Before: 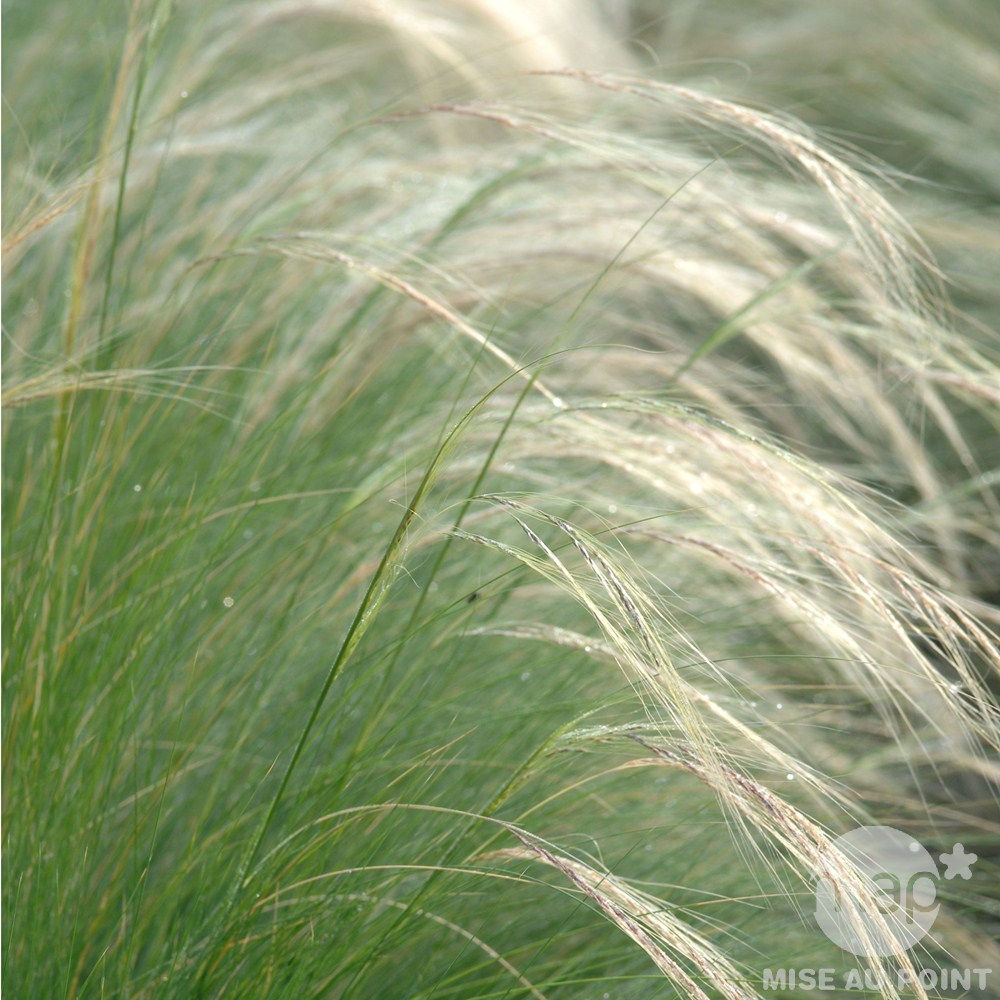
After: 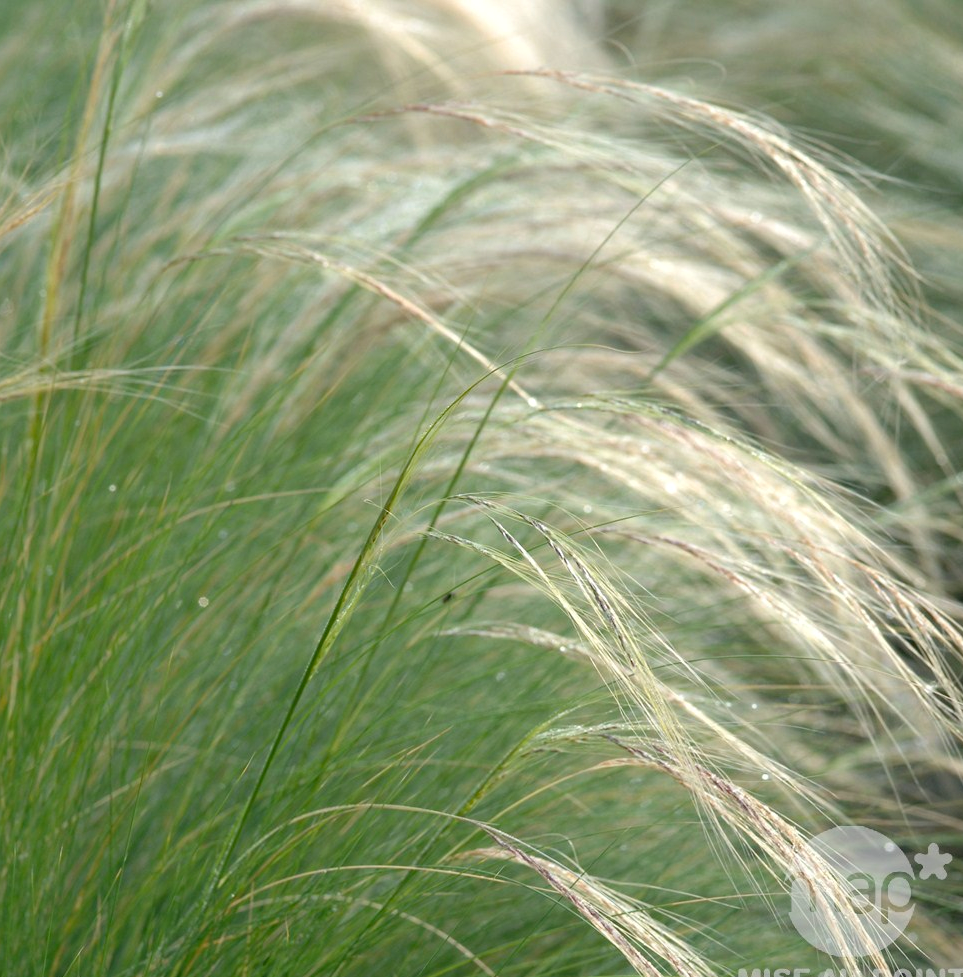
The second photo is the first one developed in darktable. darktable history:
haze removal: compatibility mode true, adaptive false
crop and rotate: left 2.536%, right 1.107%, bottom 2.246%
